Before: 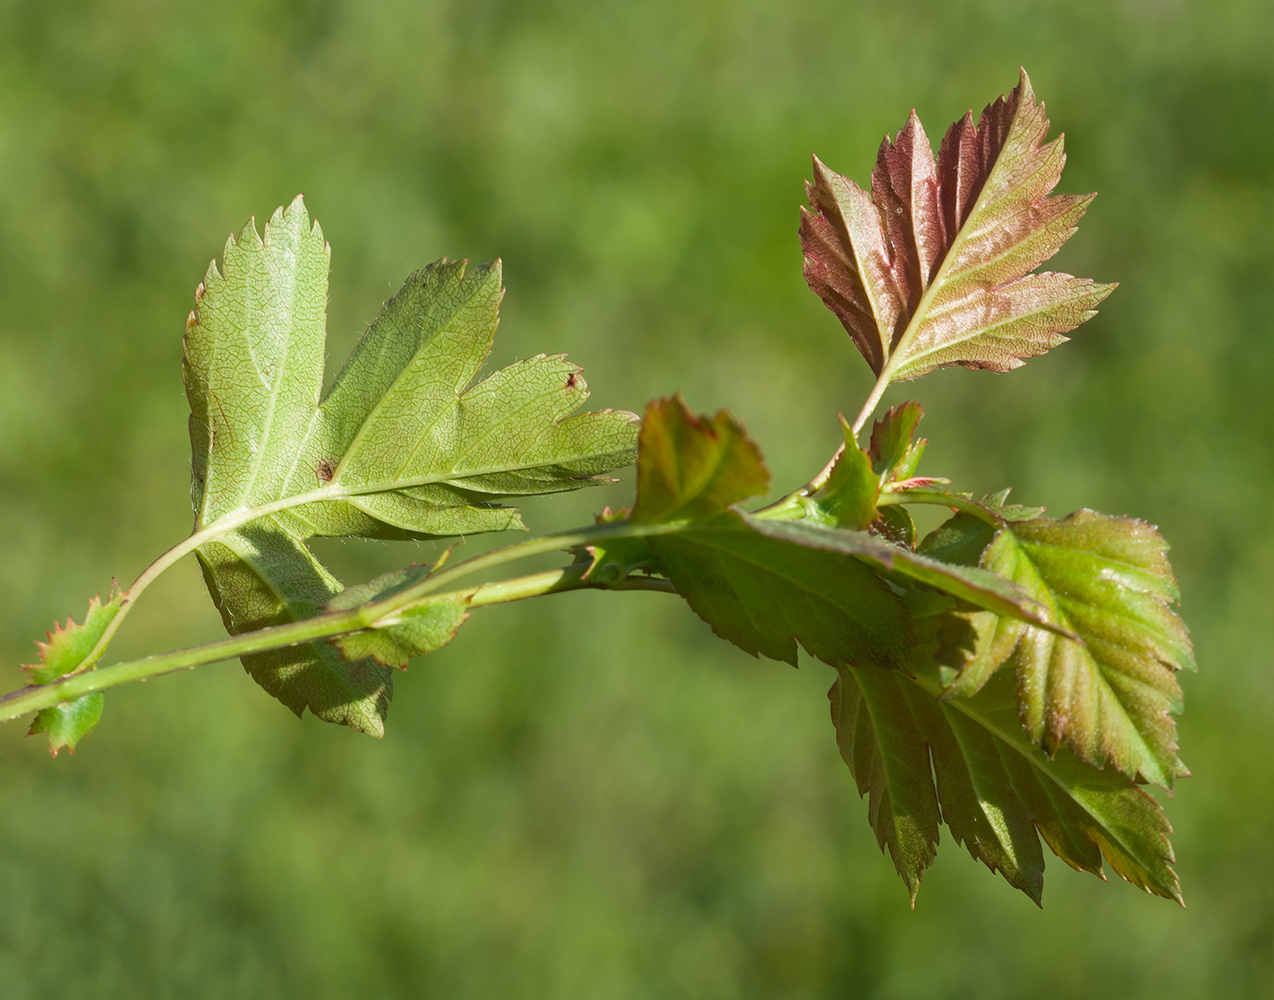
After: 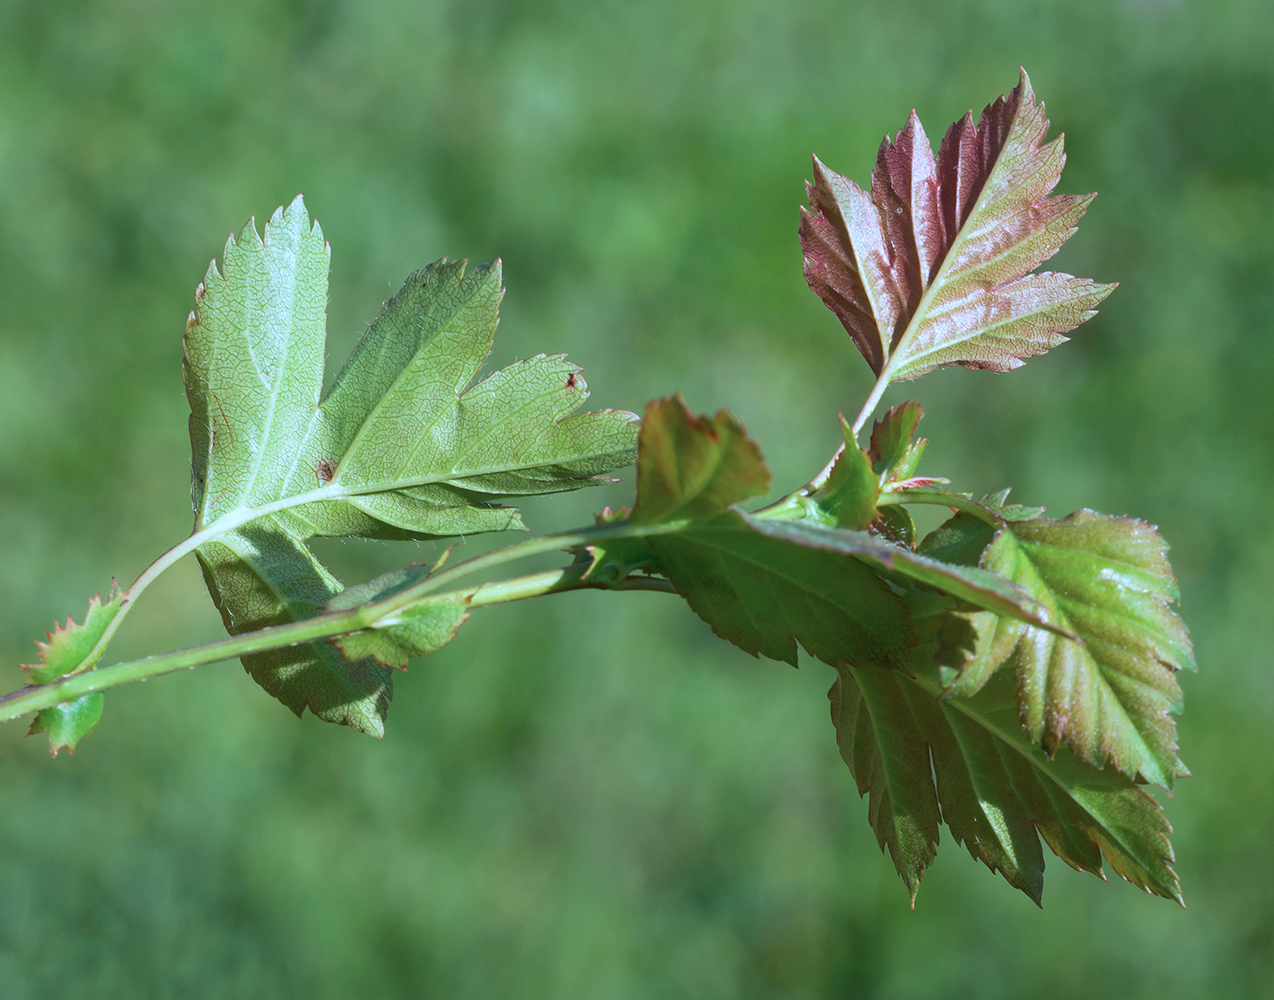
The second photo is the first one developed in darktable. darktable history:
color calibration: gray › normalize channels true, illuminant as shot in camera, adaptation linear Bradford (ICC v4), x 0.404, y 0.404, temperature 3603.51 K, gamut compression 0.007
exposure: exposure 0.014 EV, compensate highlight preservation false
